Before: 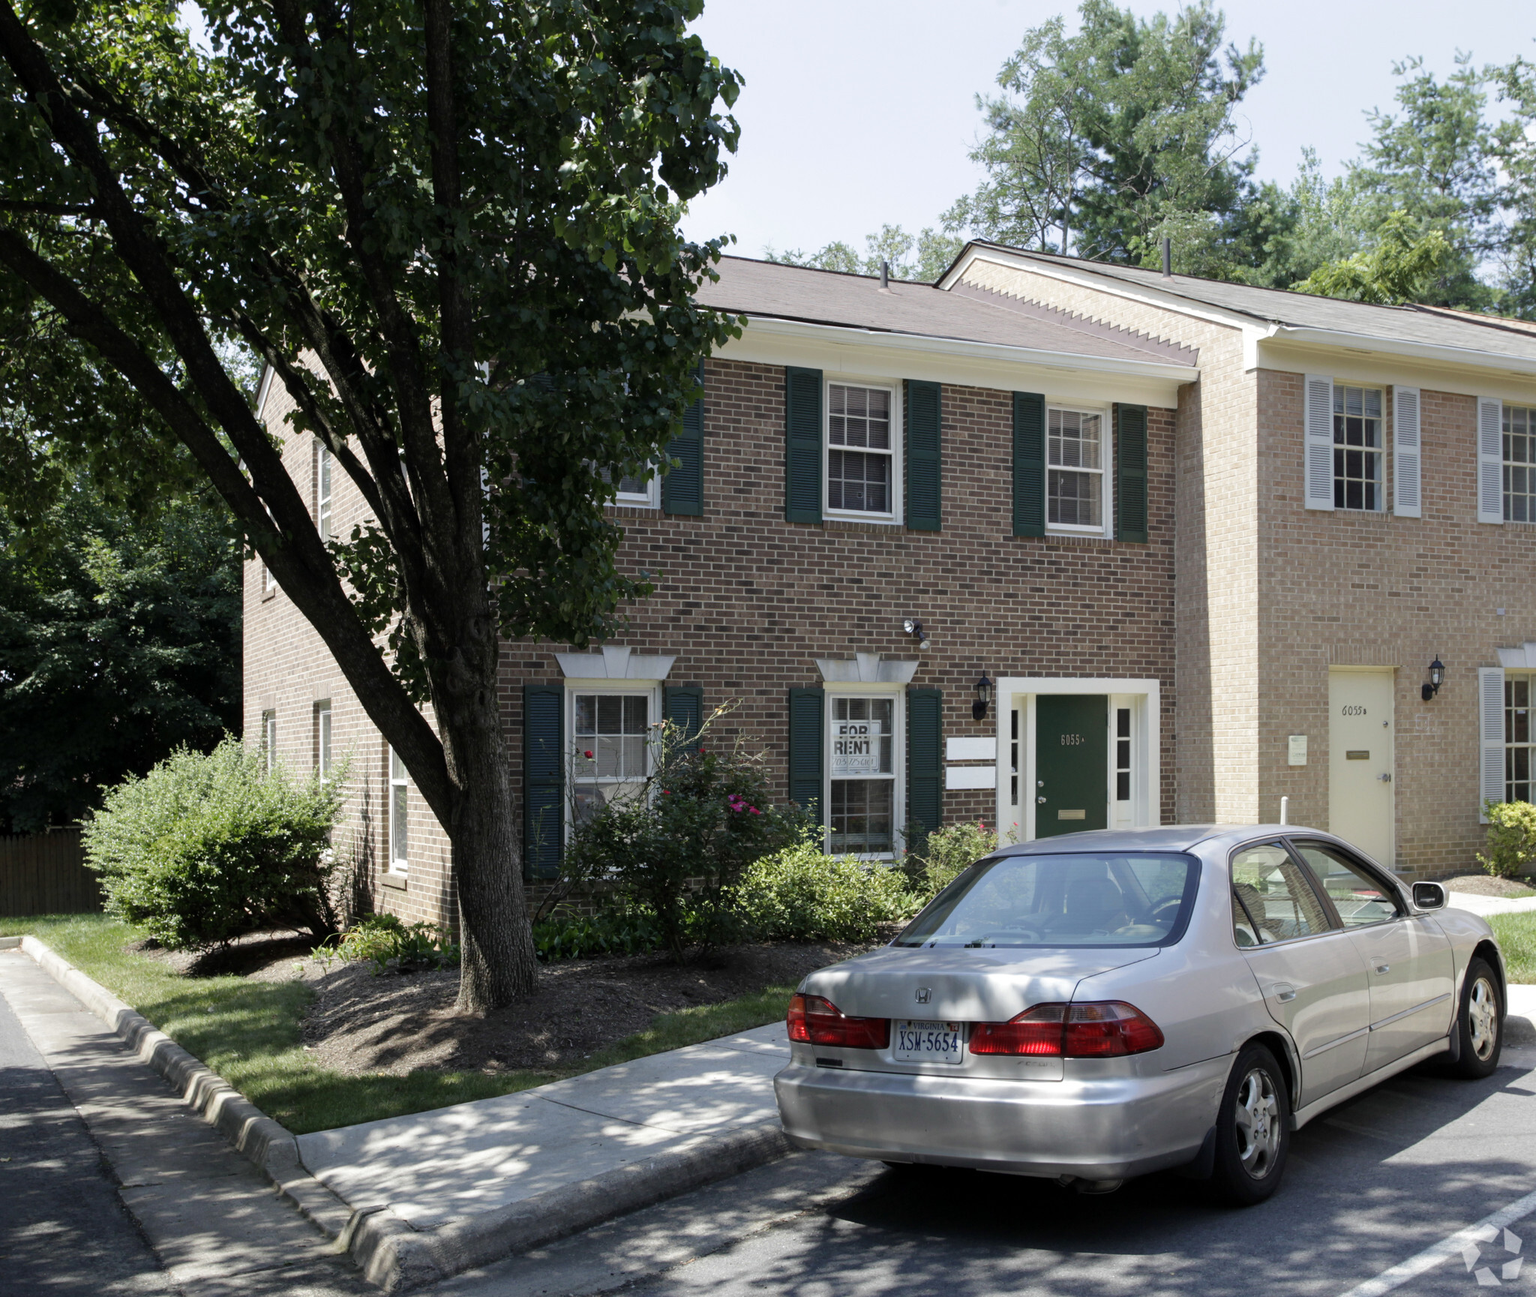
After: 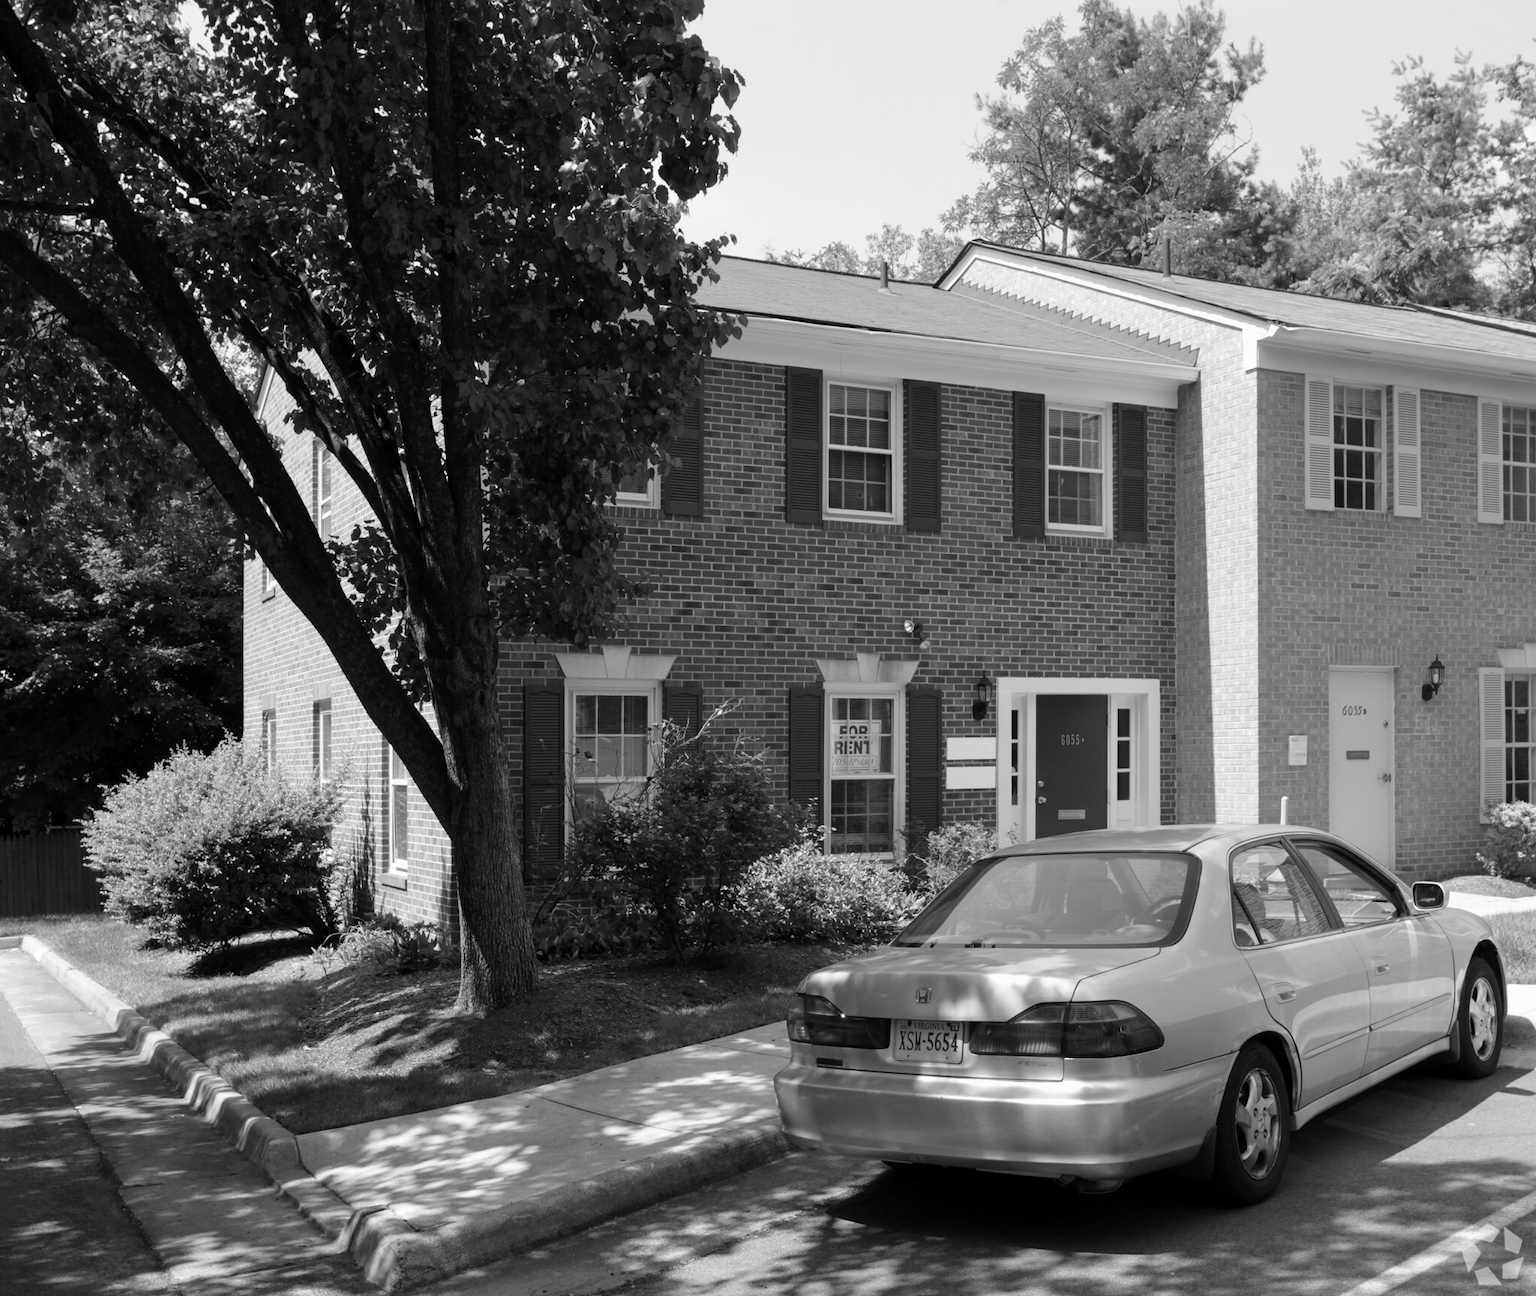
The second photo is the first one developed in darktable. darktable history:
monochrome: on, module defaults
white balance: red 0.924, blue 1.095
